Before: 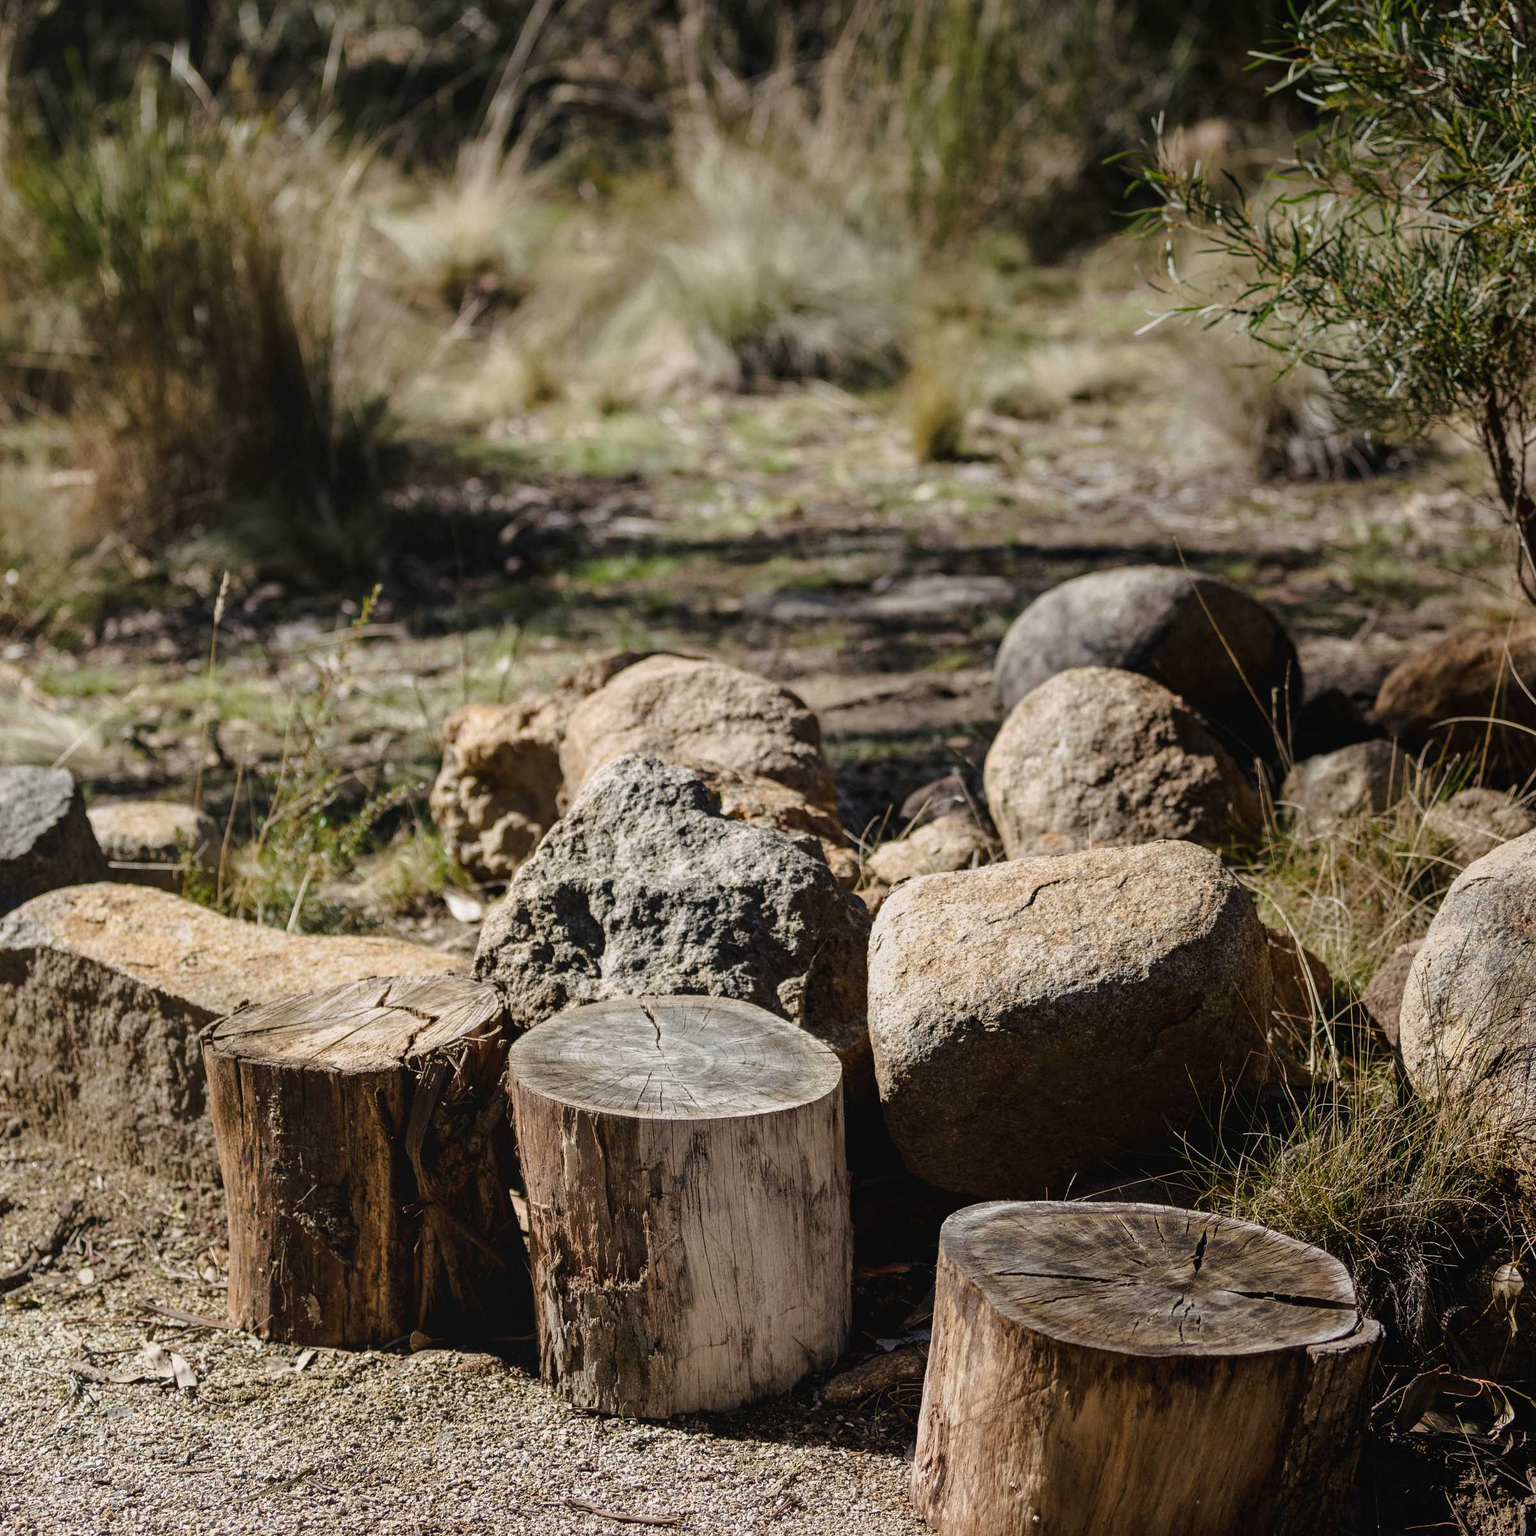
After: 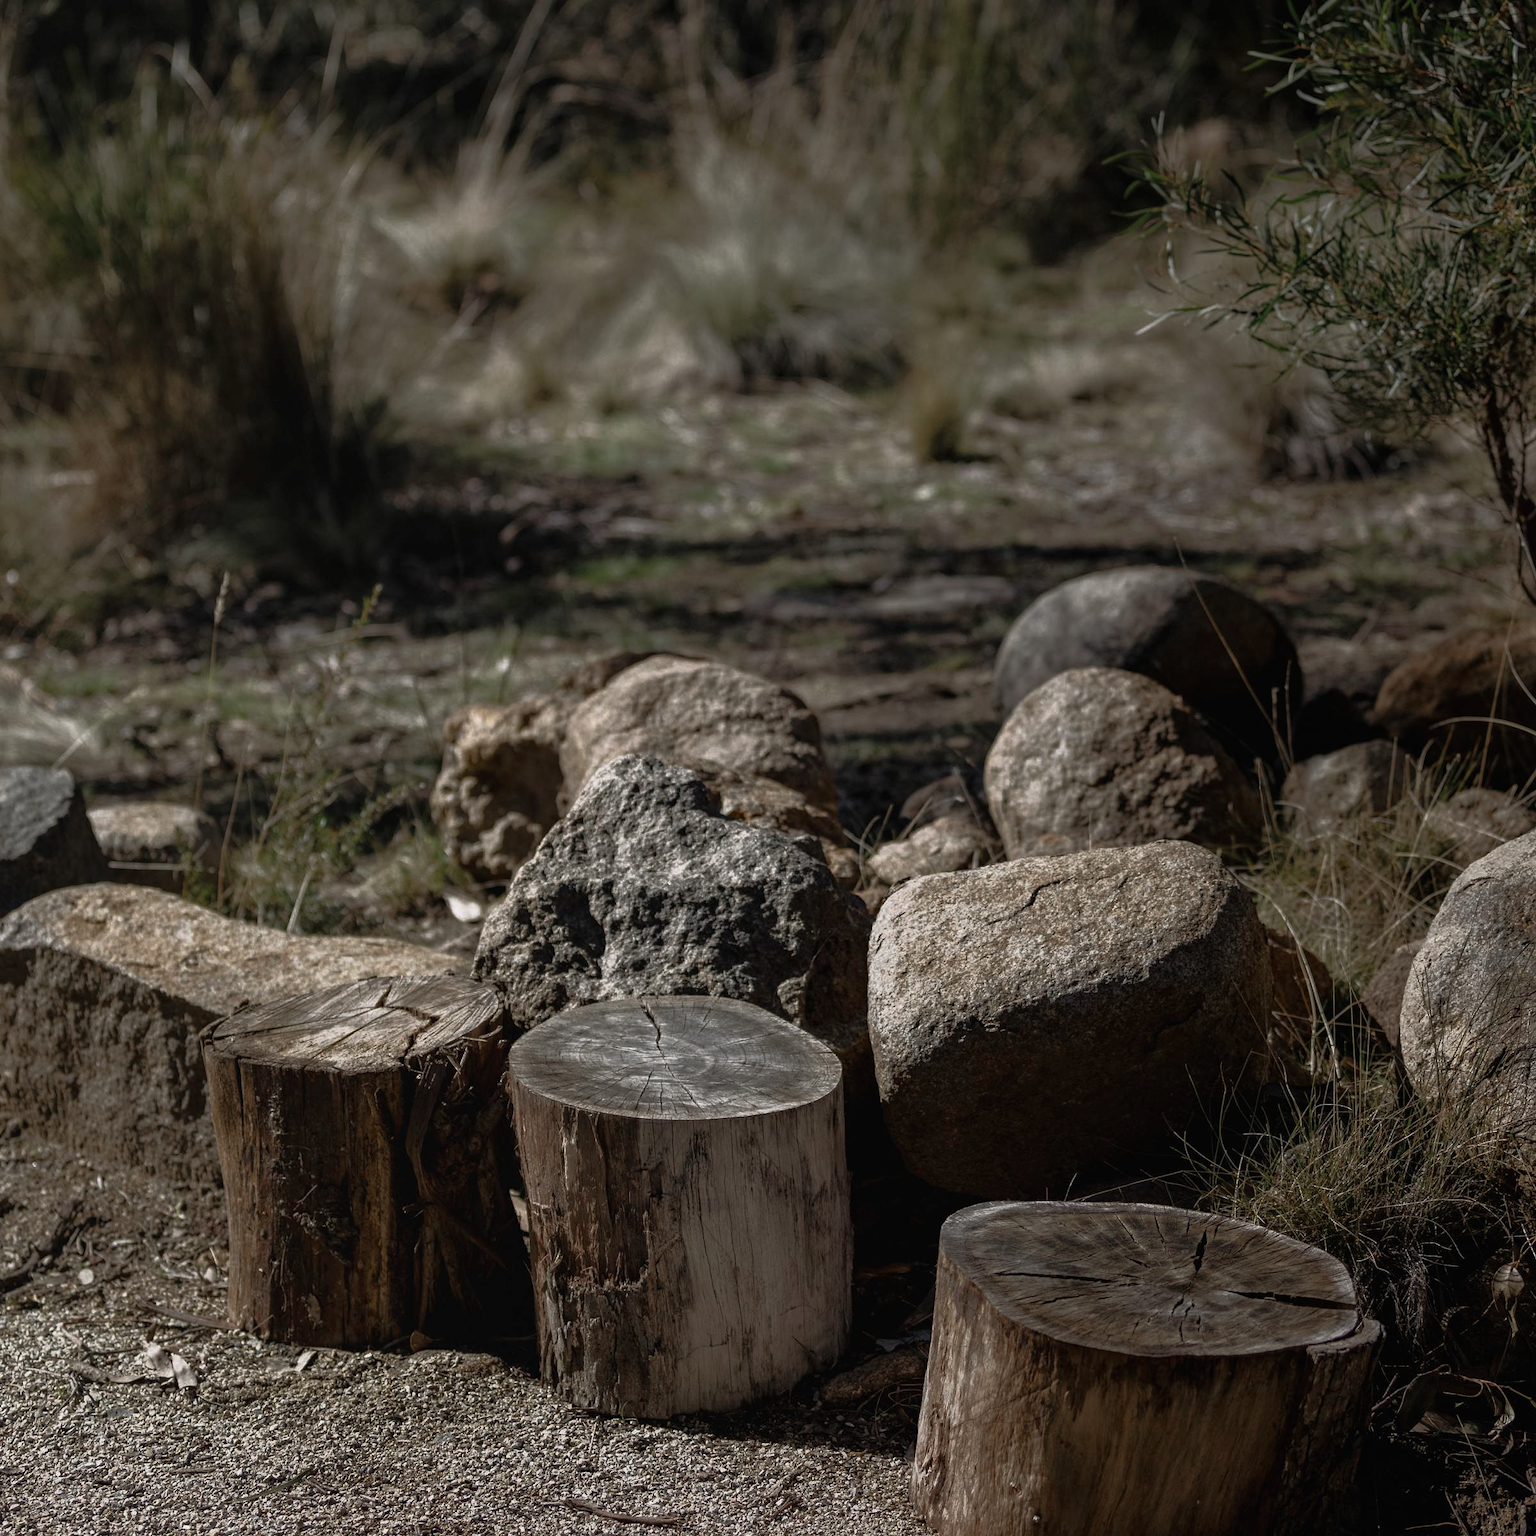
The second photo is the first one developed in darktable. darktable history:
color zones: curves: ch0 [(0, 0.5) (0.125, 0.4) (0.25, 0.5) (0.375, 0.4) (0.5, 0.4) (0.625, 0.35) (0.75, 0.35) (0.875, 0.5)]; ch1 [(0, 0.35) (0.125, 0.45) (0.25, 0.35) (0.375, 0.35) (0.5, 0.35) (0.625, 0.35) (0.75, 0.45) (0.875, 0.35)]; ch2 [(0, 0.6) (0.125, 0.5) (0.25, 0.5) (0.375, 0.6) (0.5, 0.6) (0.625, 0.5) (0.75, 0.5) (0.875, 0.5)]
base curve: curves: ch0 [(0, 0) (0.564, 0.291) (0.802, 0.731) (1, 1)]
